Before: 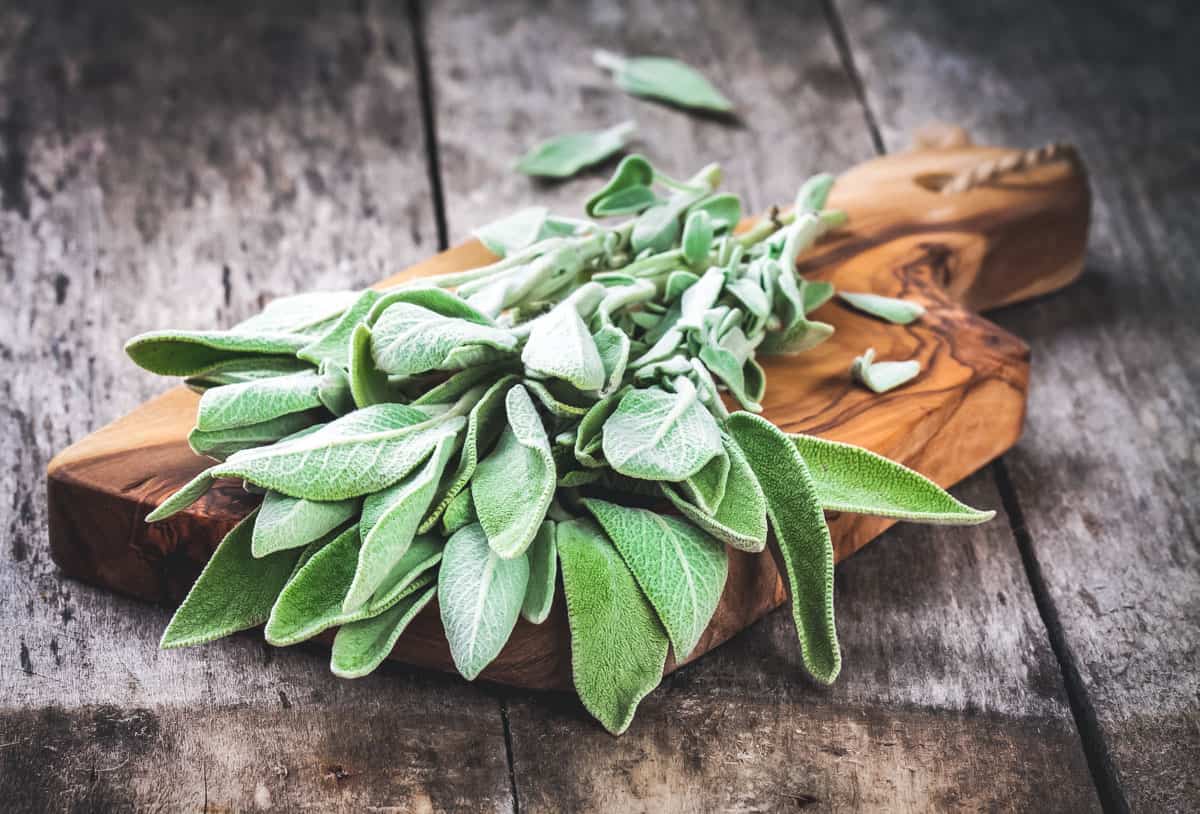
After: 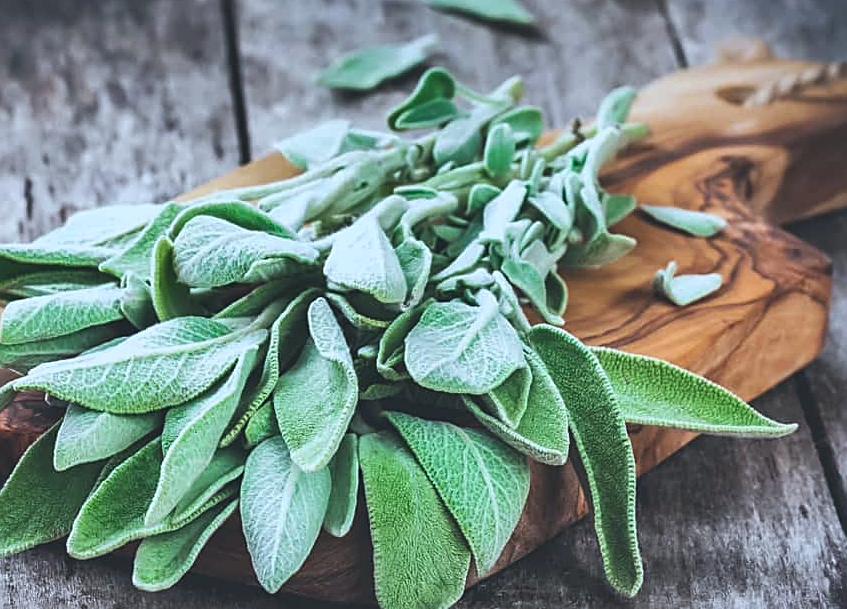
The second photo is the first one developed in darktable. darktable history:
exposure: black level correction -0.014, exposure -0.191 EV, compensate highlight preservation false
crop and rotate: left 16.556%, top 10.781%, right 12.839%, bottom 14.369%
shadows and highlights: radius 107.07, shadows 44.62, highlights -67.74, low approximation 0.01, soften with gaussian
color calibration: gray › normalize channels true, illuminant F (fluorescent), F source F9 (Cool White Deluxe 4150 K) – high CRI, x 0.375, y 0.373, temperature 4149.2 K, gamut compression 0.022
sharpen: on, module defaults
